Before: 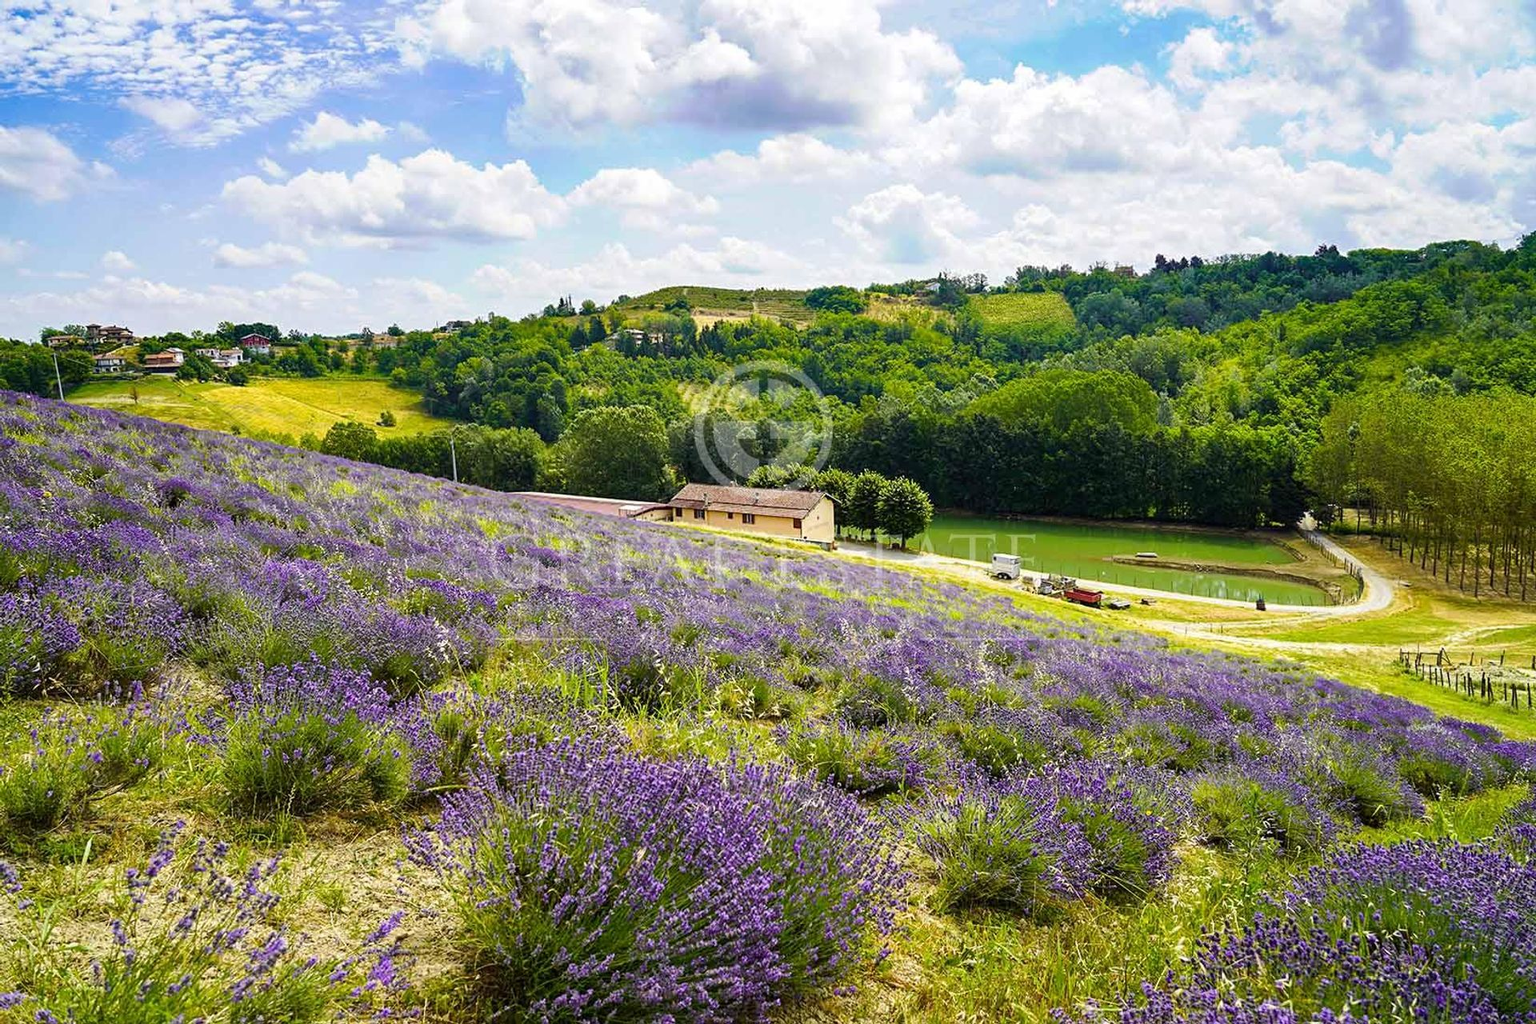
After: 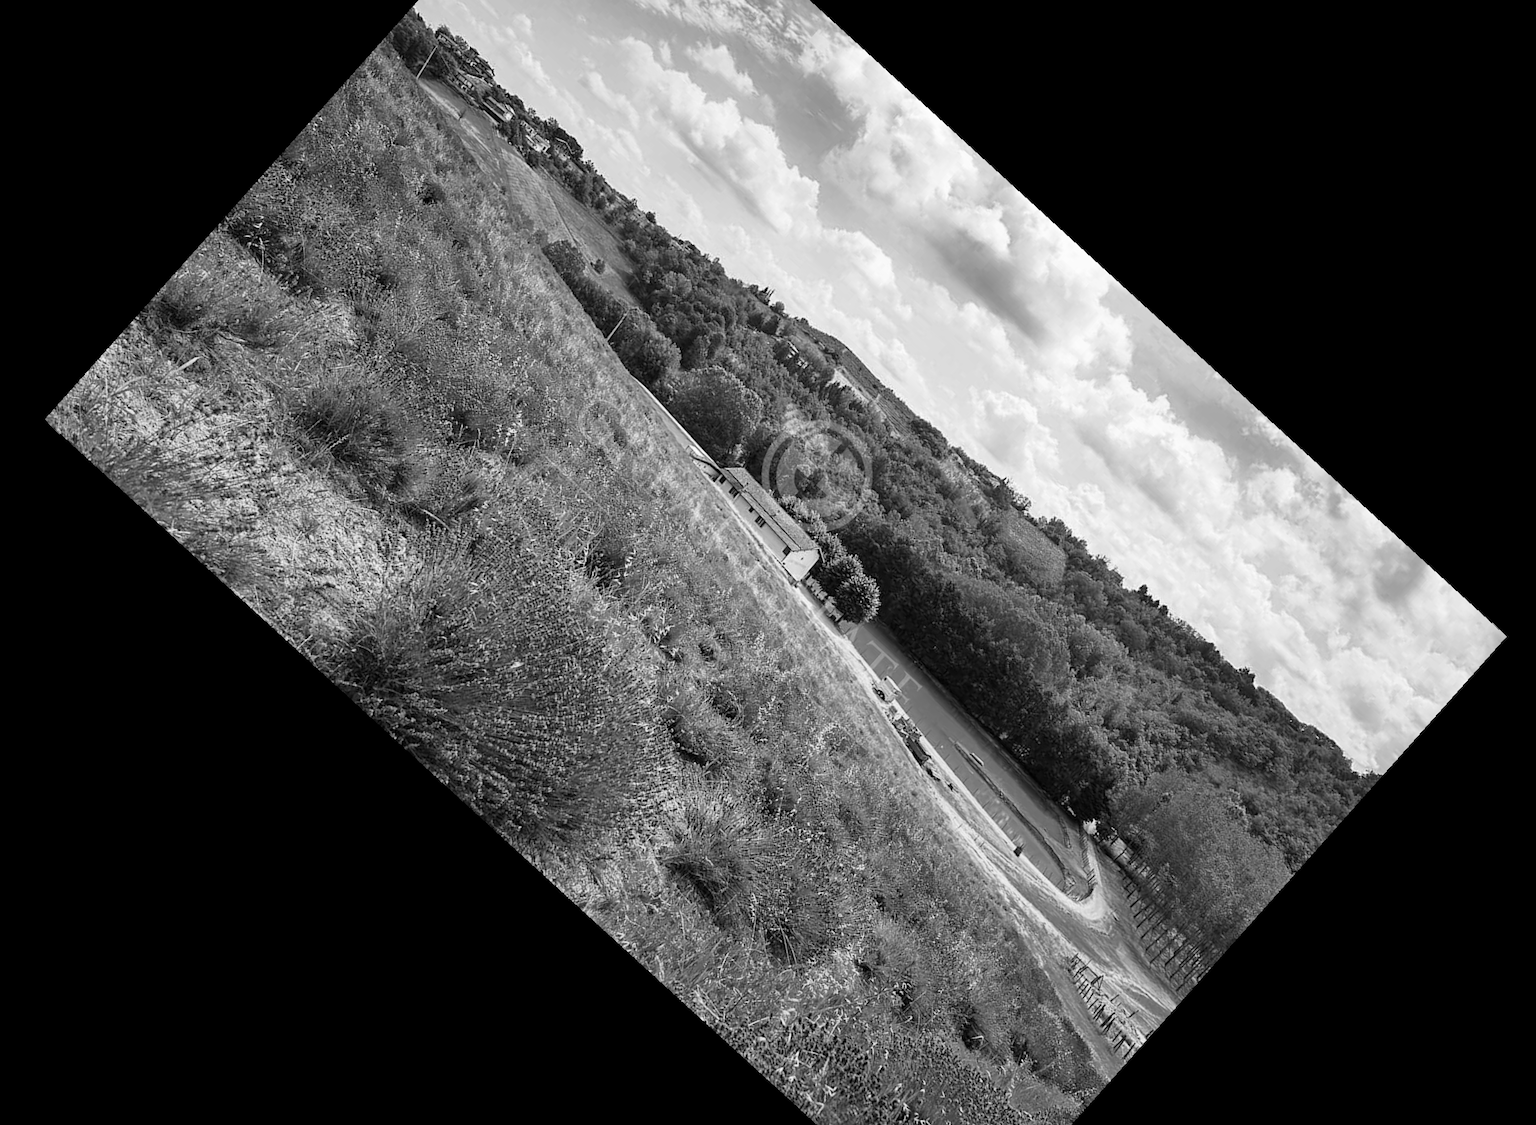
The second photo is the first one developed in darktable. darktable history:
crop and rotate: angle -46.26°, top 16.234%, right 0.912%, bottom 11.704%
white balance: red 0.967, blue 1.119, emerald 0.756
color balance rgb: shadows lift › hue 87.51°, highlights gain › chroma 1.62%, highlights gain › hue 55.1°, global offset › chroma 0.06%, global offset › hue 253.66°, linear chroma grading › global chroma 0.5%
monochrome: a 0, b 0, size 0.5, highlights 0.57
color correction: highlights a* -4.98, highlights b* -3.76, shadows a* 3.83, shadows b* 4.08
rotate and perspective: rotation -4.2°, shear 0.006, automatic cropping off
